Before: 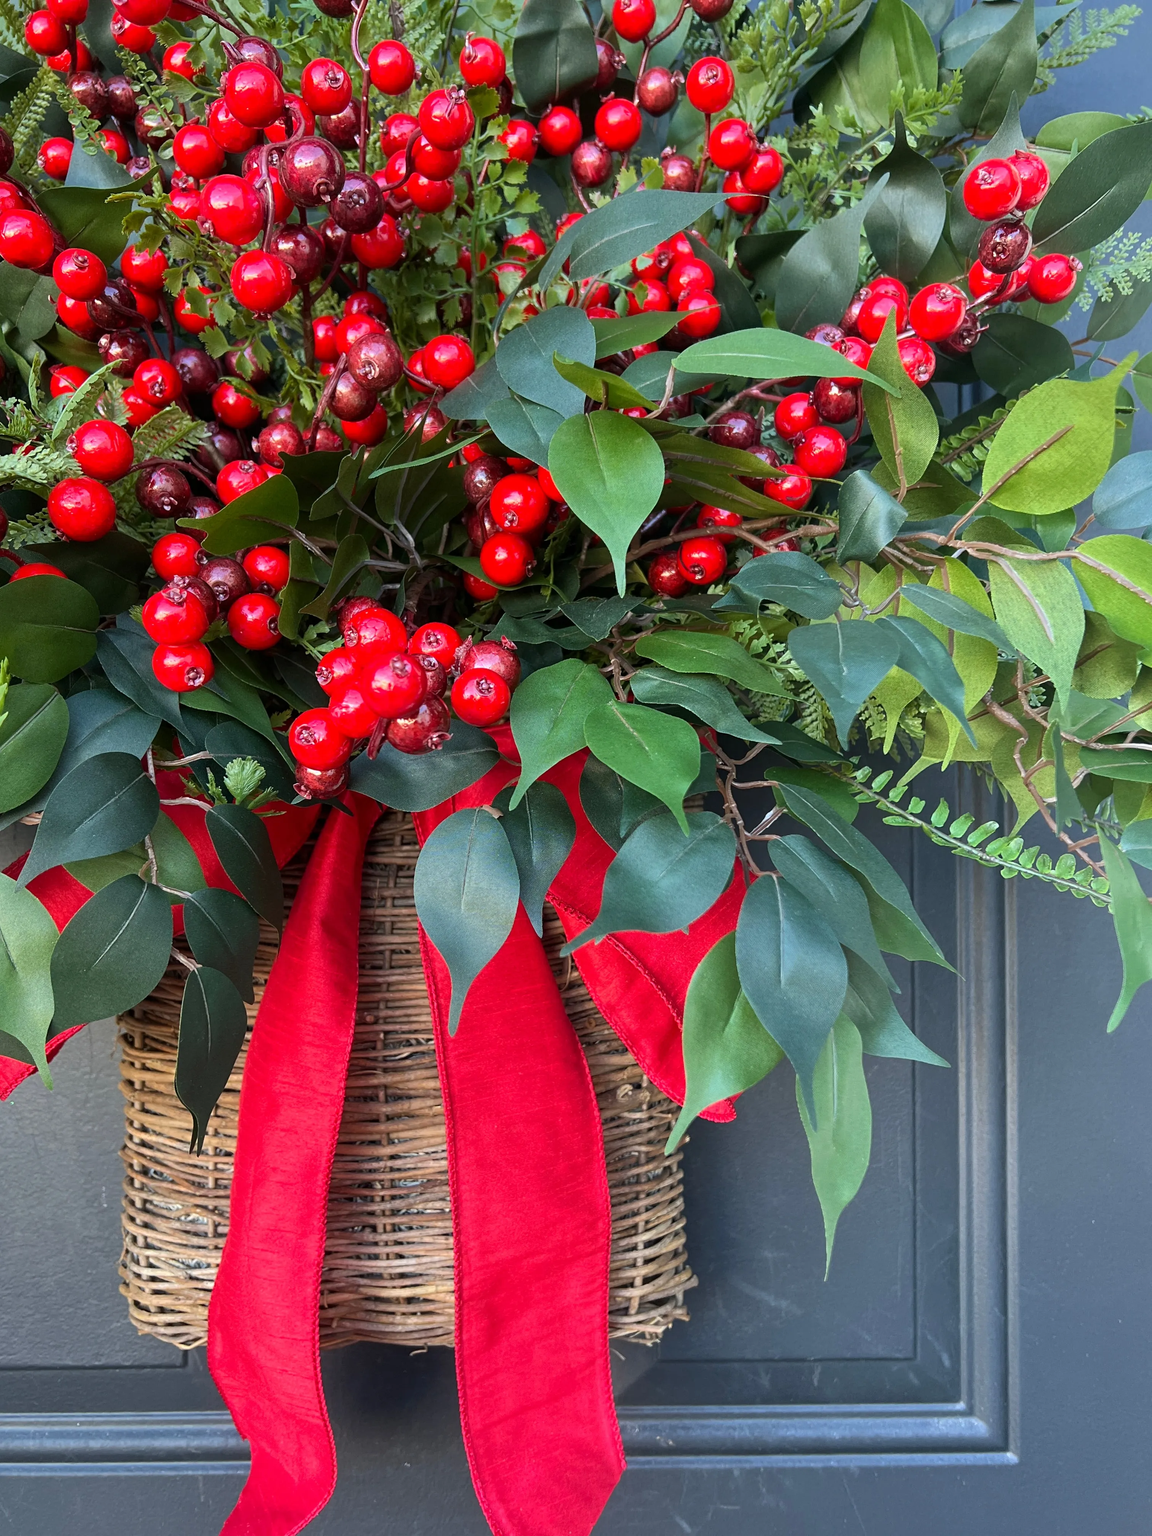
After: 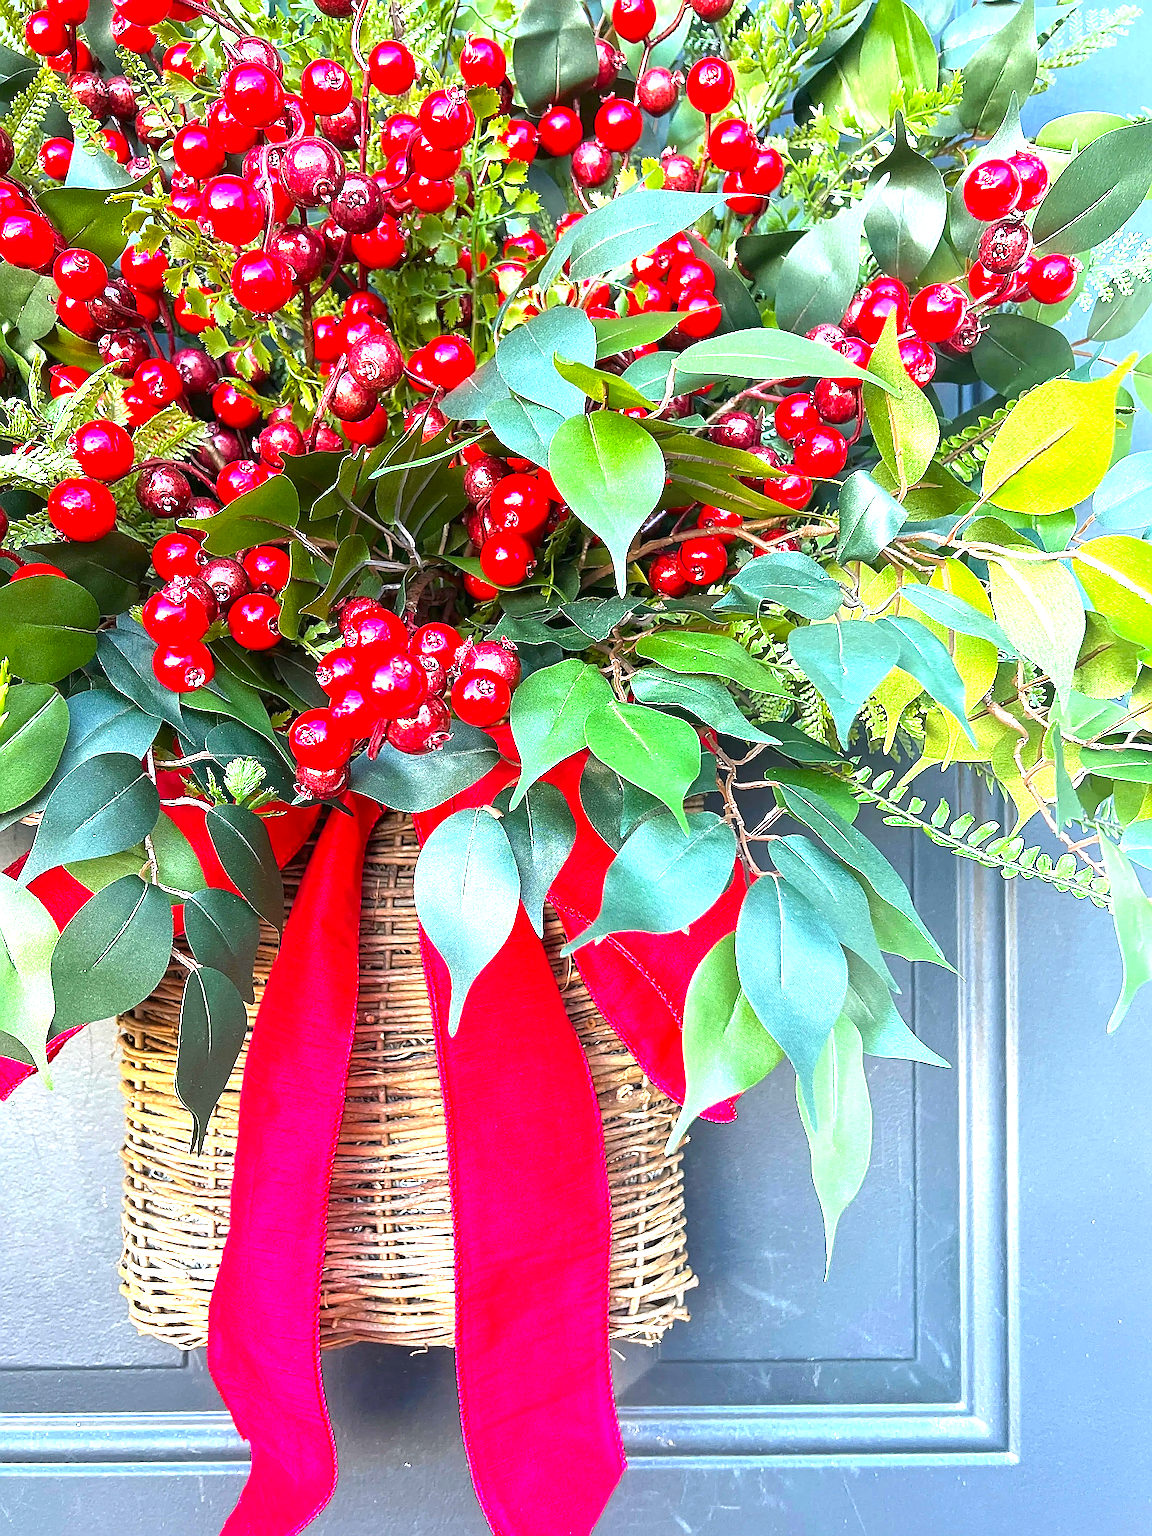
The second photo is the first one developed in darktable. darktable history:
sharpen: amount 1.861
exposure: black level correction 0, exposure 1.9 EV, compensate highlight preservation false
color balance rgb: perceptual saturation grading › global saturation 20%, global vibrance 20%
